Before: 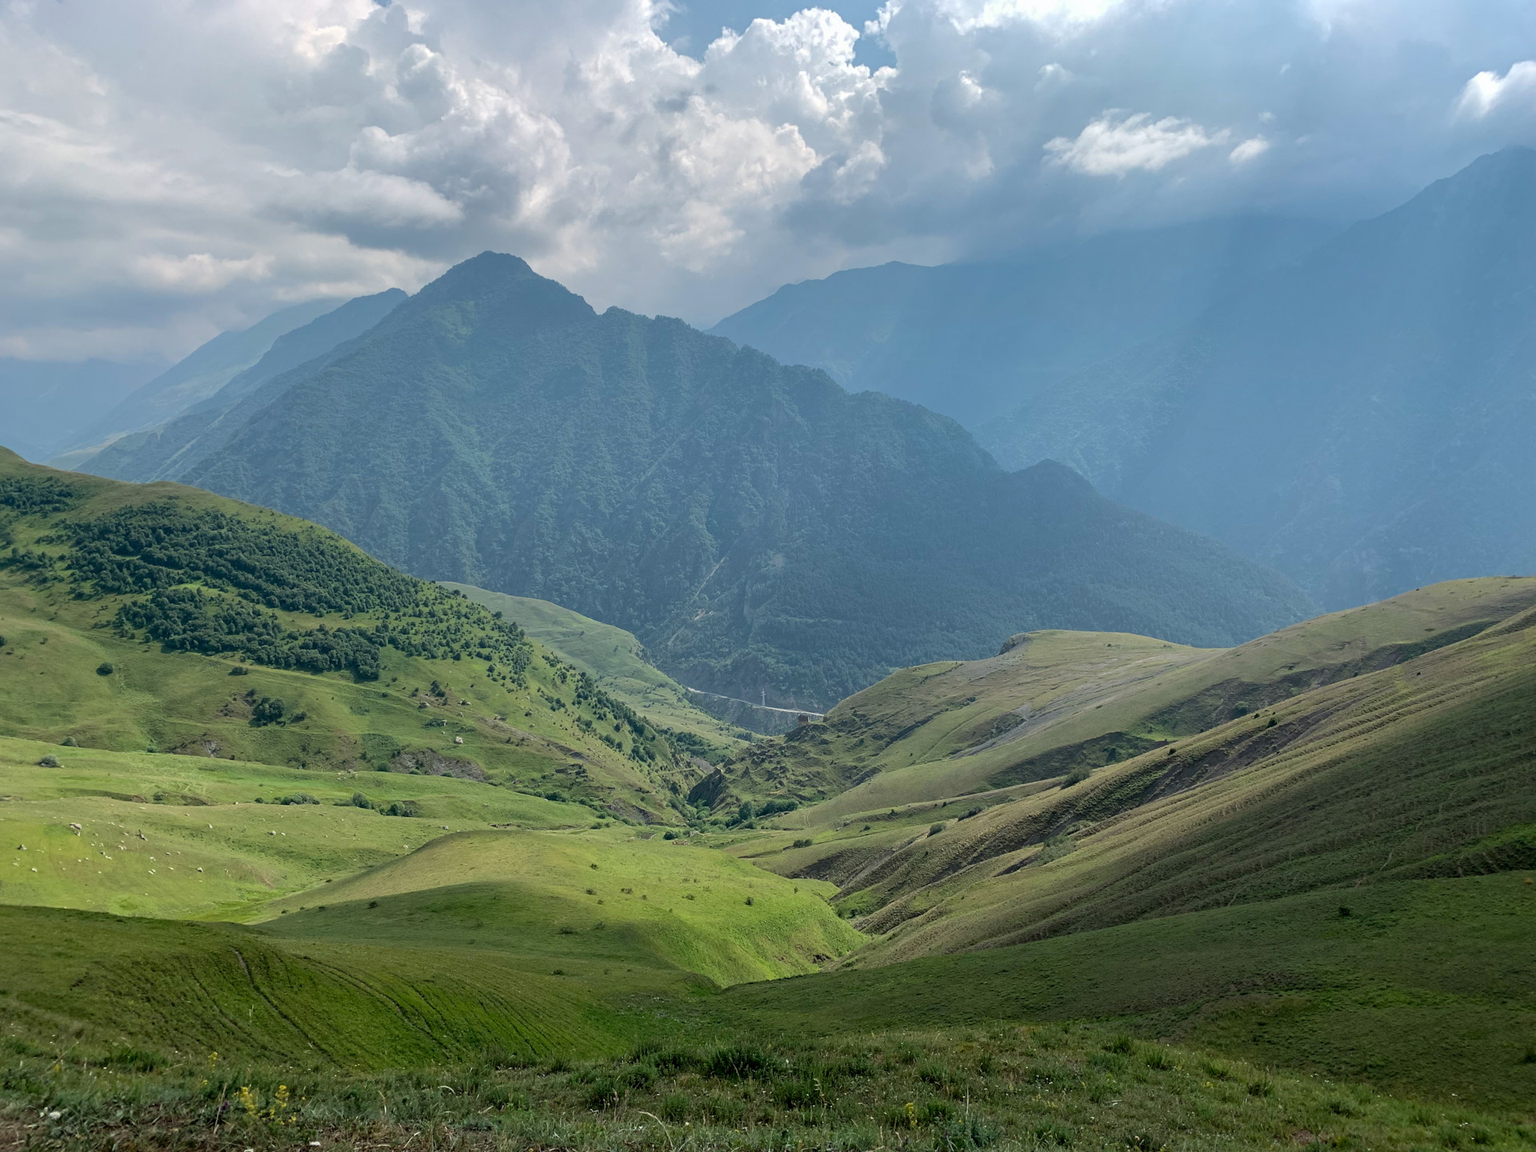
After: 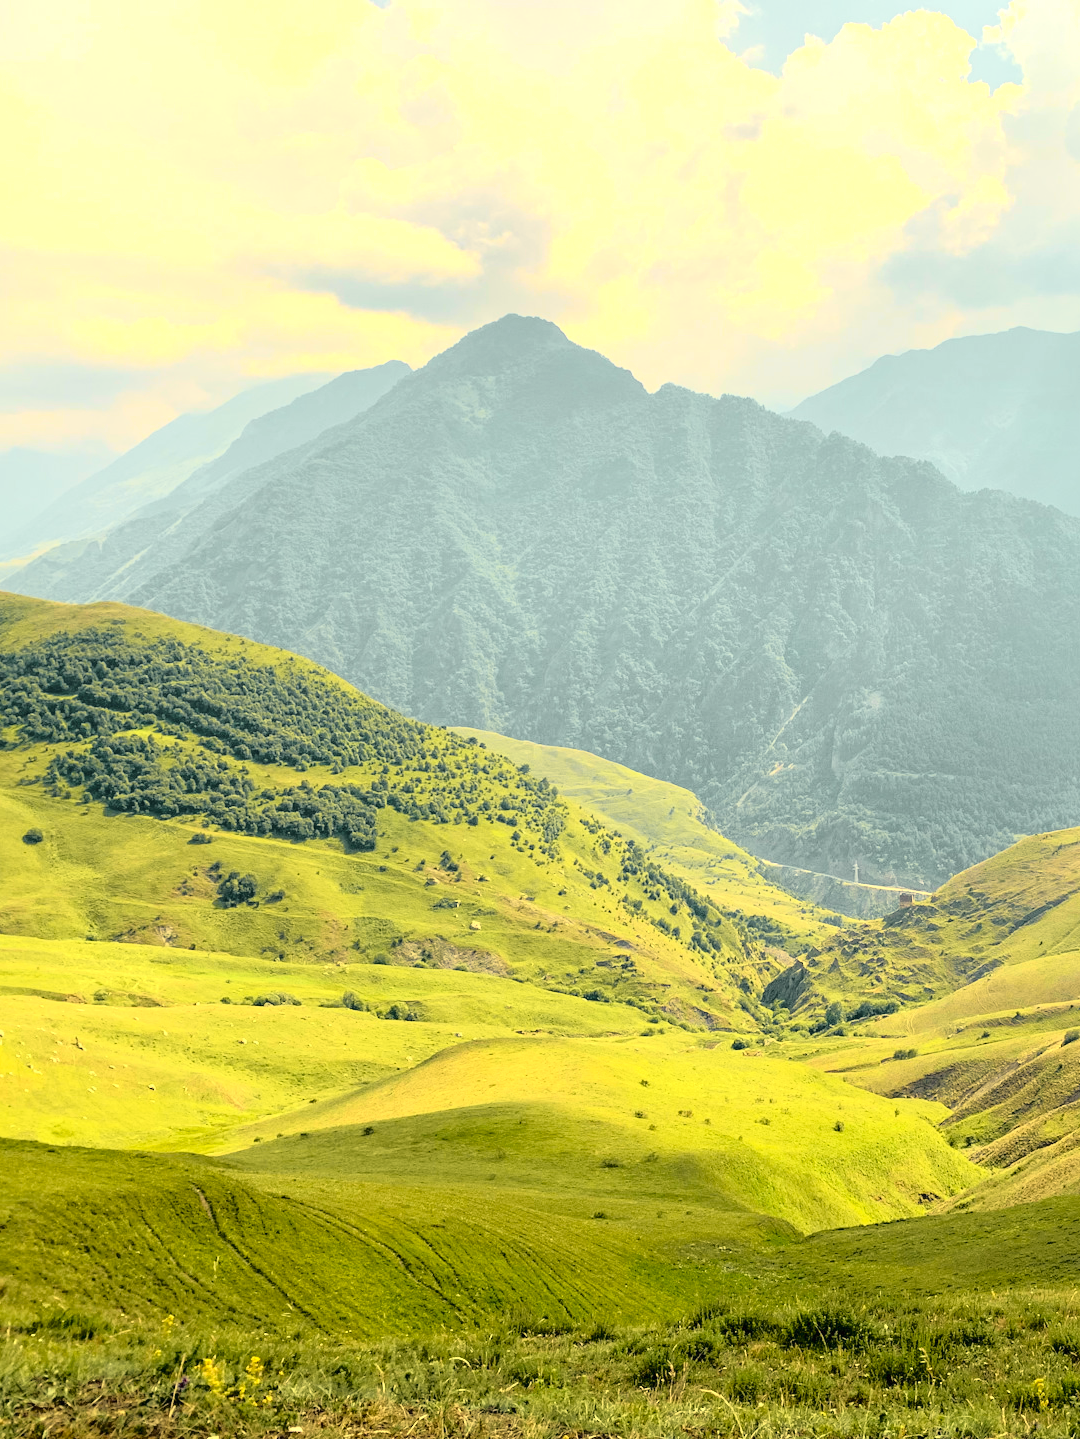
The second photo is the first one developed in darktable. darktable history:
white balance: red 1.138, green 0.996, blue 0.812
crop: left 5.114%, right 38.589%
exposure: black level correction 0, exposure 1.2 EV, compensate highlight preservation false
tone curve: curves: ch0 [(0, 0) (0.168, 0.142) (0.359, 0.44) (0.469, 0.544) (0.634, 0.722) (0.858, 0.903) (1, 0.968)]; ch1 [(0, 0) (0.437, 0.453) (0.472, 0.47) (0.502, 0.502) (0.54, 0.534) (0.57, 0.592) (0.618, 0.66) (0.699, 0.749) (0.859, 0.919) (1, 1)]; ch2 [(0, 0) (0.33, 0.301) (0.421, 0.443) (0.476, 0.498) (0.505, 0.503) (0.547, 0.557) (0.586, 0.634) (0.608, 0.676) (1, 1)], color space Lab, independent channels, preserve colors none
